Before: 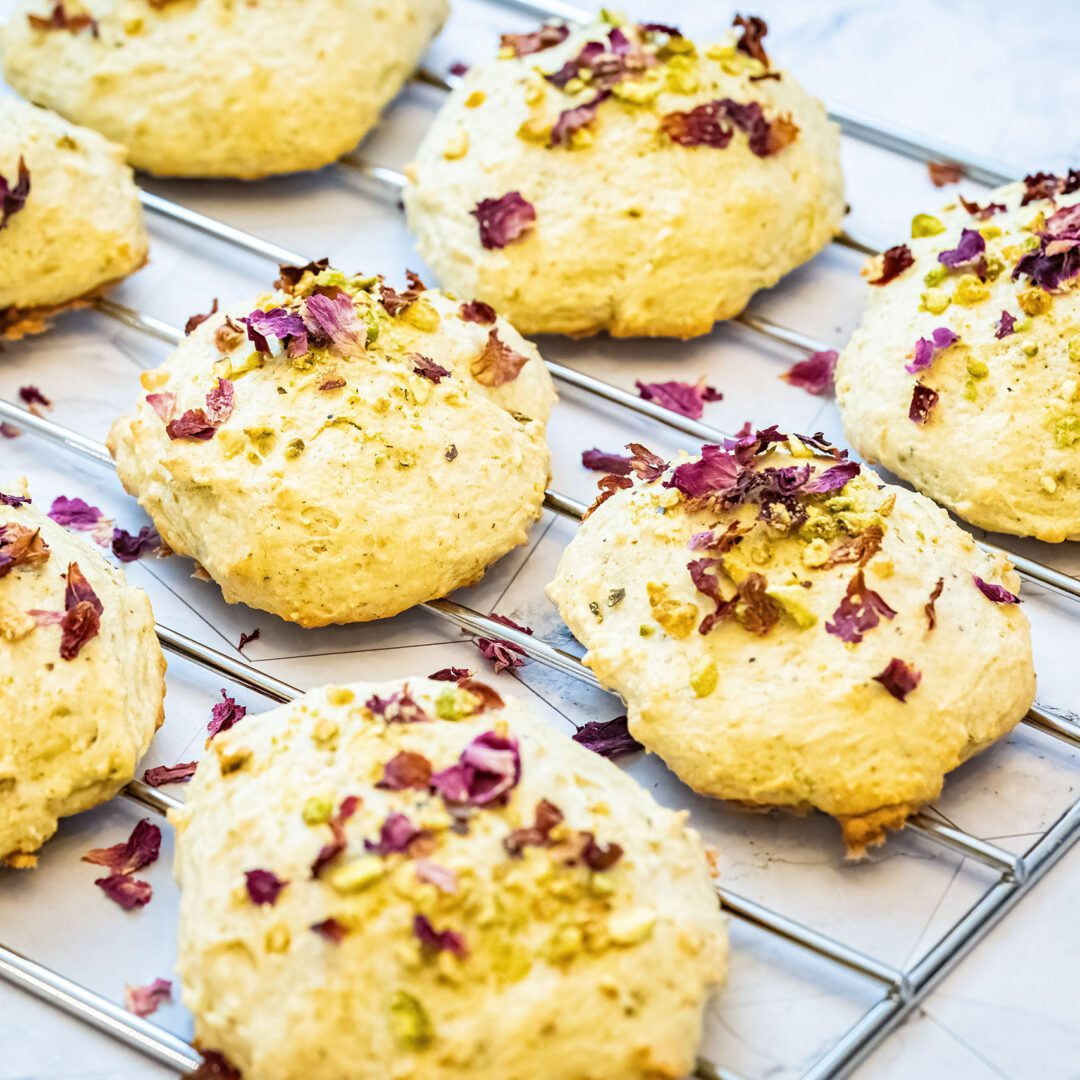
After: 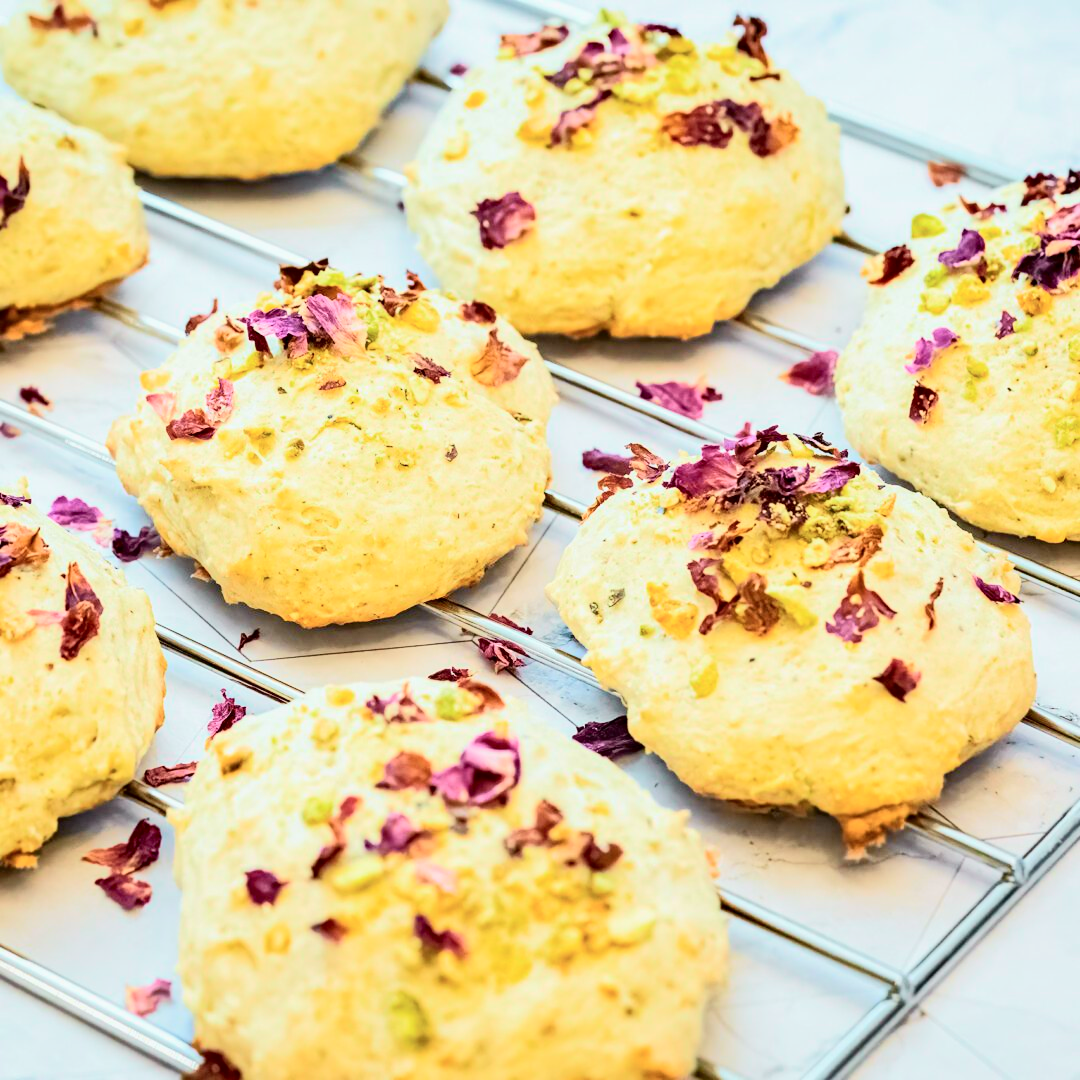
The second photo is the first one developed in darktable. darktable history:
tone curve: curves: ch0 [(0, 0) (0.037, 0.011) (0.135, 0.093) (0.266, 0.281) (0.461, 0.555) (0.581, 0.716) (0.675, 0.793) (0.767, 0.849) (0.91, 0.924) (1, 0.979)]; ch1 [(0, 0) (0.292, 0.278) (0.431, 0.418) (0.493, 0.479) (0.506, 0.5) (0.532, 0.537) (0.562, 0.581) (0.641, 0.663) (0.754, 0.76) (1, 1)]; ch2 [(0, 0) (0.294, 0.3) (0.361, 0.372) (0.429, 0.445) (0.478, 0.486) (0.502, 0.498) (0.518, 0.522) (0.531, 0.549) (0.561, 0.59) (0.64, 0.655) (0.693, 0.706) (0.845, 0.833) (1, 0.951)], color space Lab, independent channels, preserve colors none
